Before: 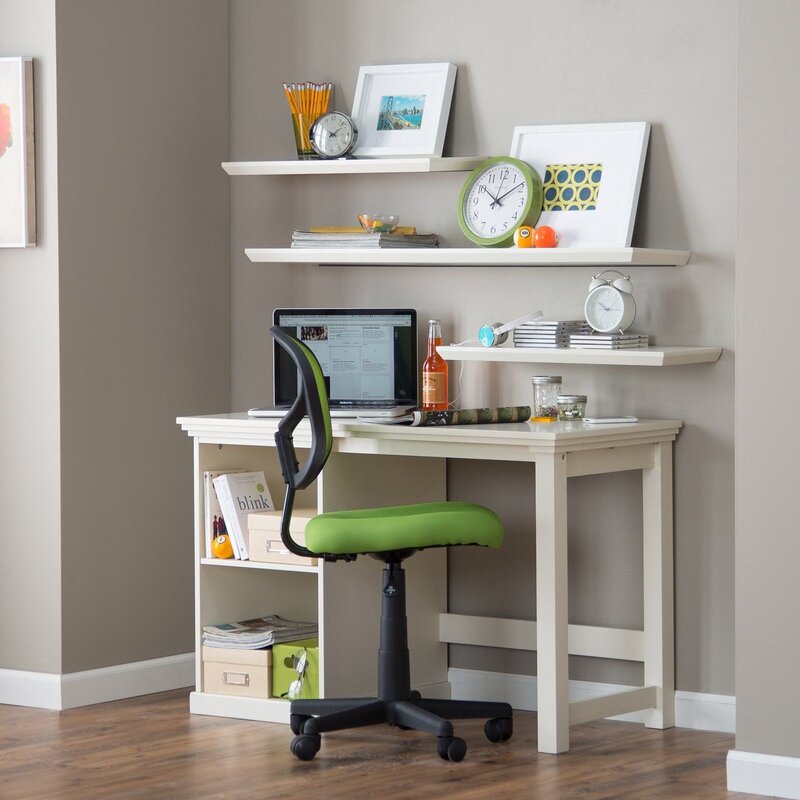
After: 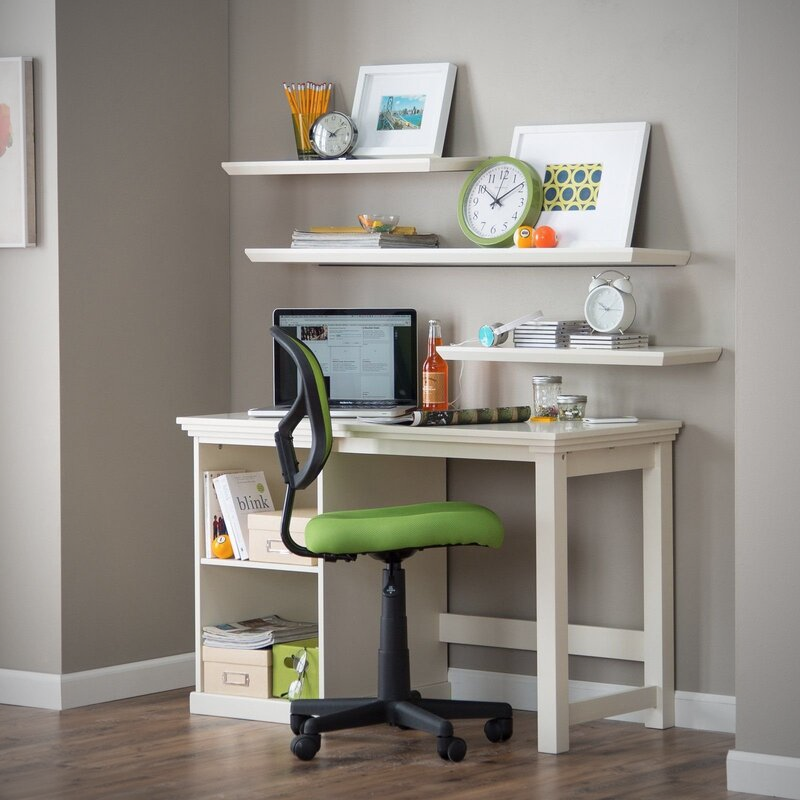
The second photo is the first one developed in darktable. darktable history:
vignetting: fall-off radius 60.92%
contrast brightness saturation: saturation -0.05
